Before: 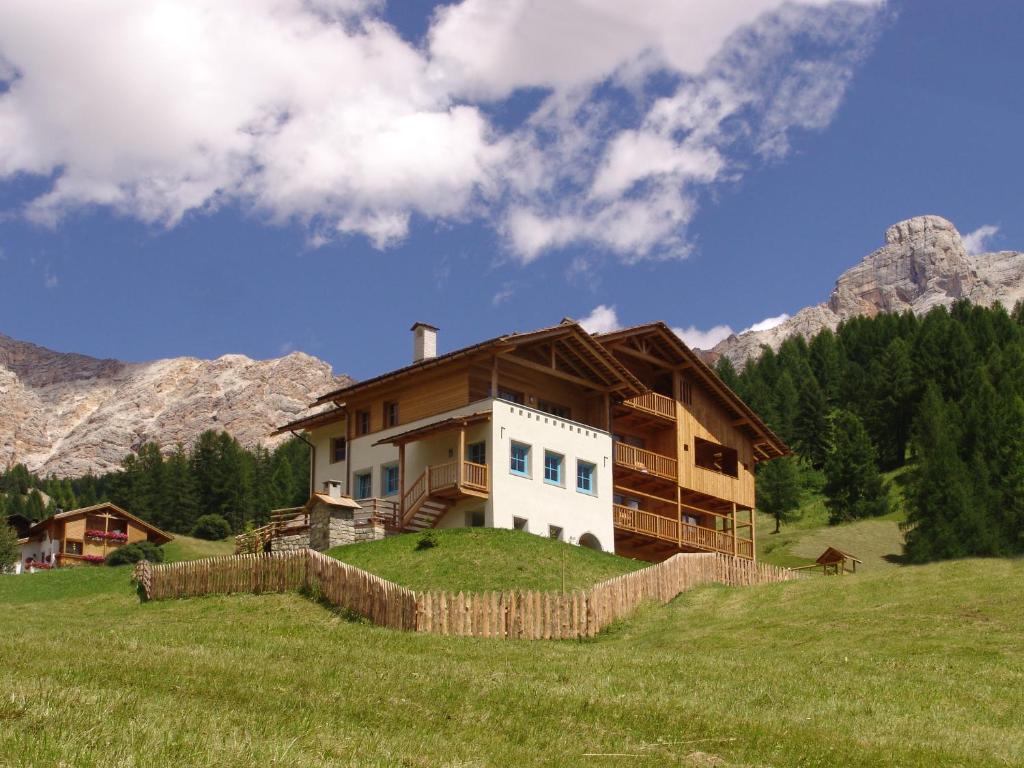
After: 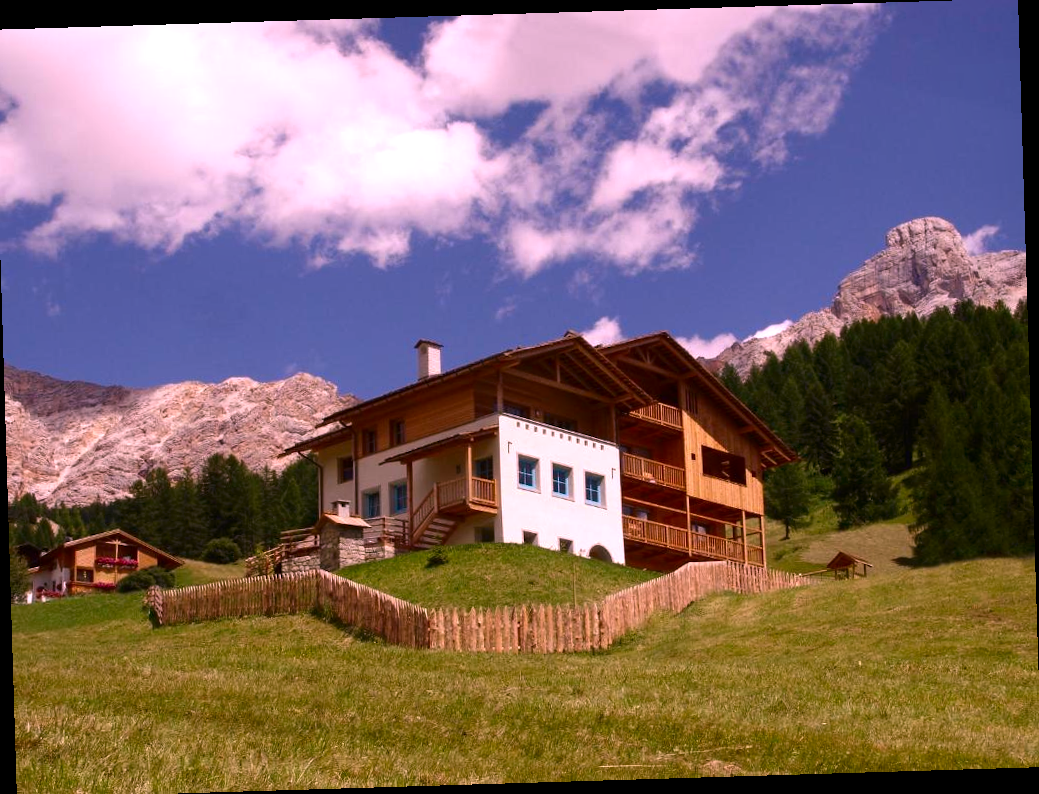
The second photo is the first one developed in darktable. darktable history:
shadows and highlights: shadows -24.28, highlights 49.77, soften with gaussian
crop and rotate: left 0.614%, top 0.179%, bottom 0.309%
rotate and perspective: rotation -1.75°, automatic cropping off
white balance: red 1.188, blue 1.11
contrast brightness saturation: contrast 0.07, brightness -0.13, saturation 0.06
